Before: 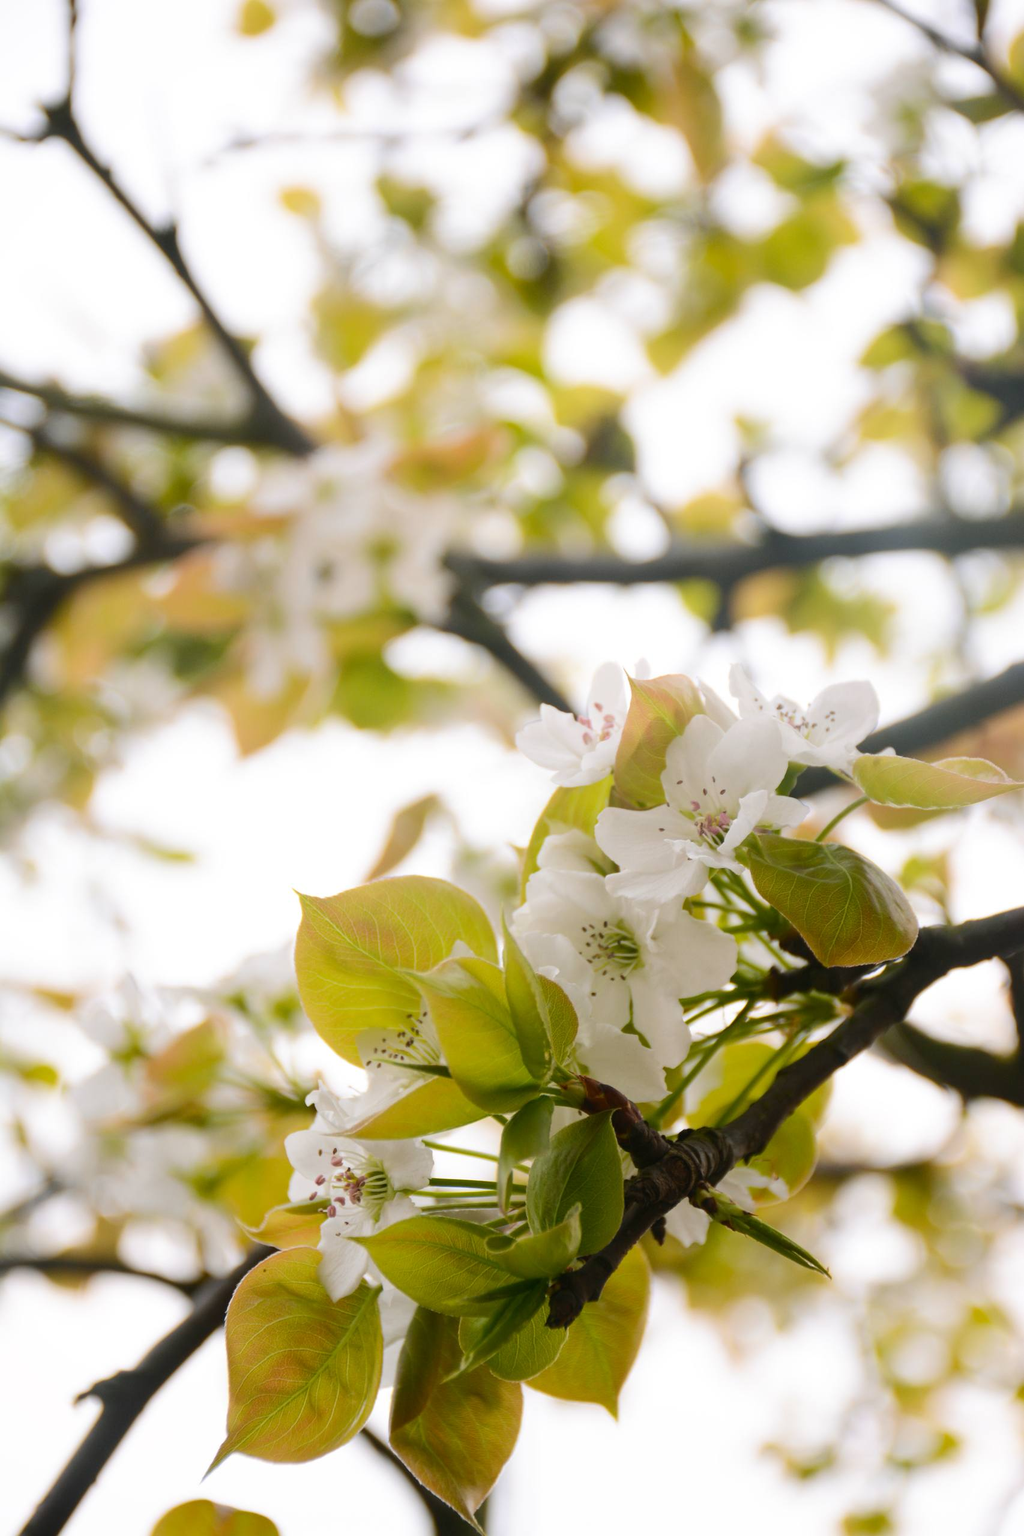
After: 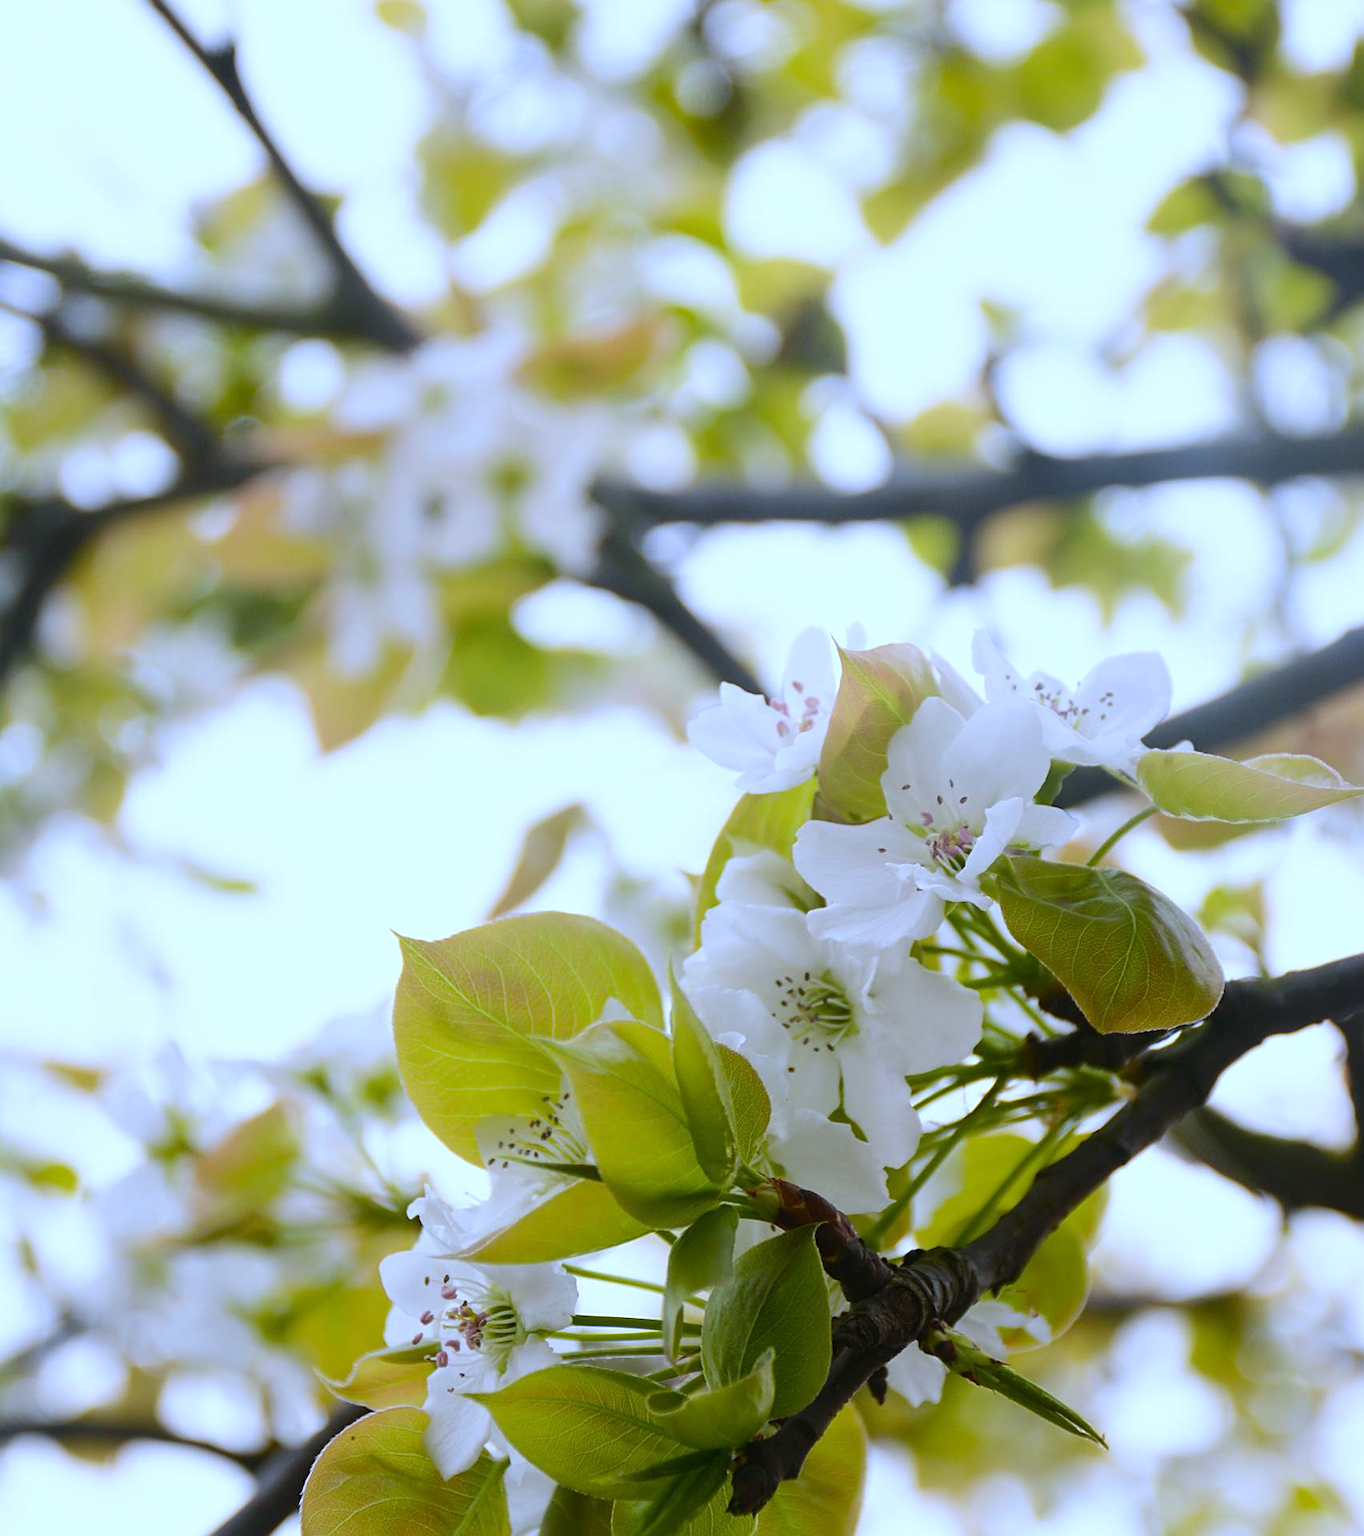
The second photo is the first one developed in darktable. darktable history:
crop and rotate: top 12.5%, bottom 12.5%
sharpen: on, module defaults
white balance: red 0.871, blue 1.249
